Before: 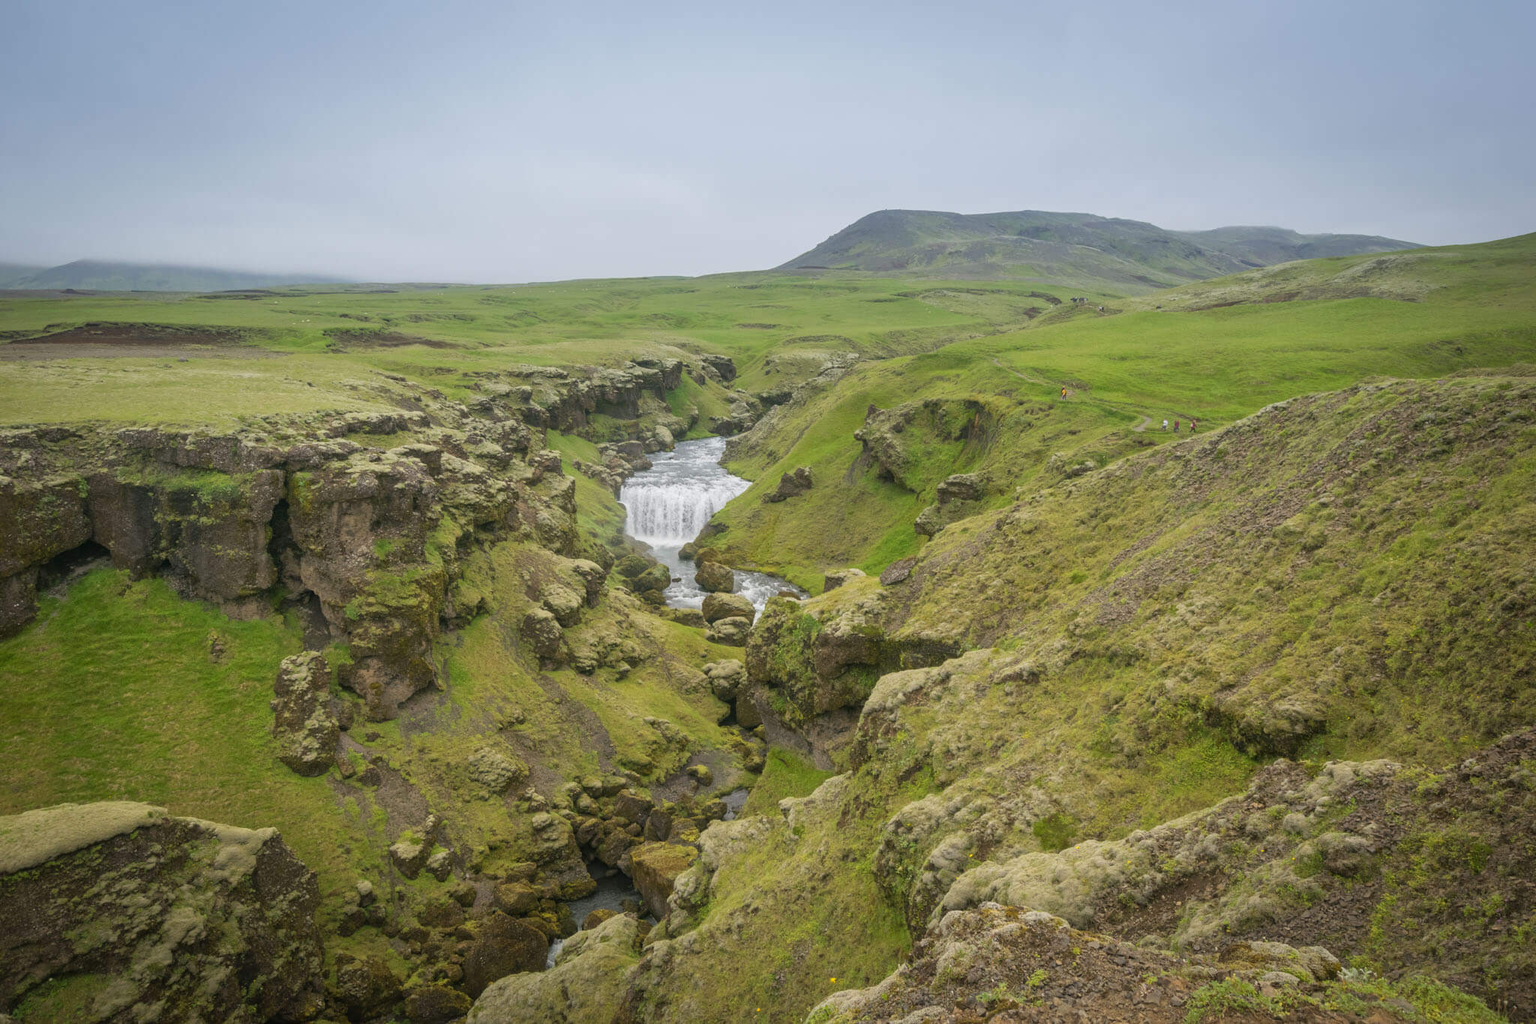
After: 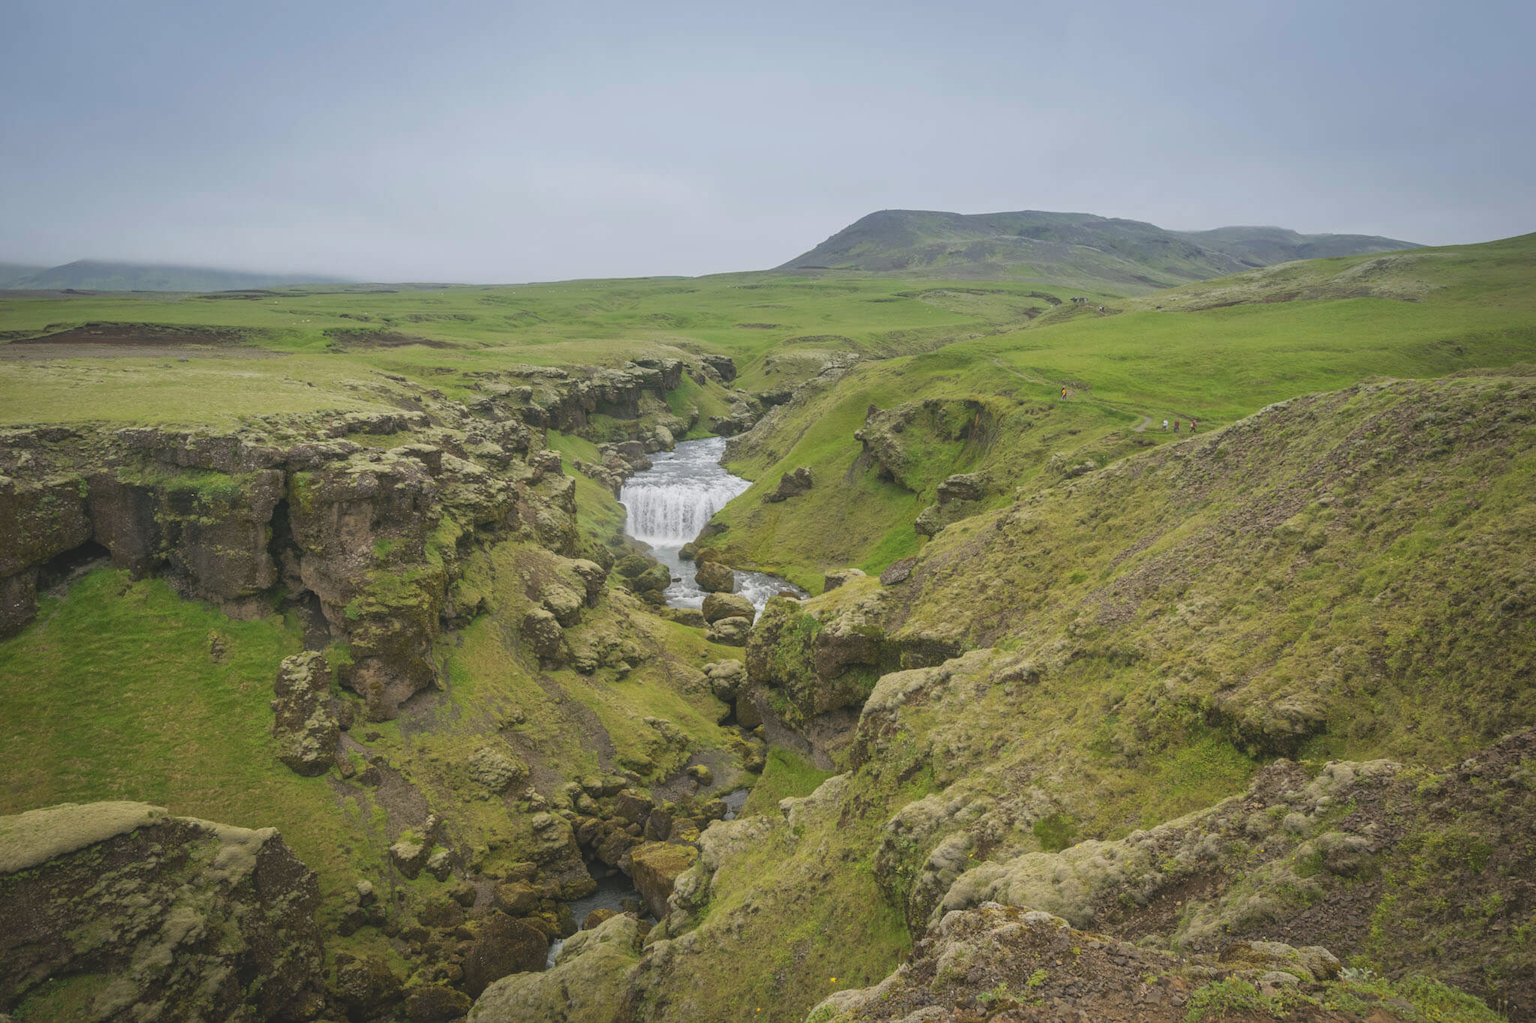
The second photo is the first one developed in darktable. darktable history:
shadows and highlights: shadows 62.86, white point adjustment 0.317, highlights -33.83, compress 84.15%
exposure: black level correction -0.013, exposure -0.189 EV, compensate highlight preservation false
